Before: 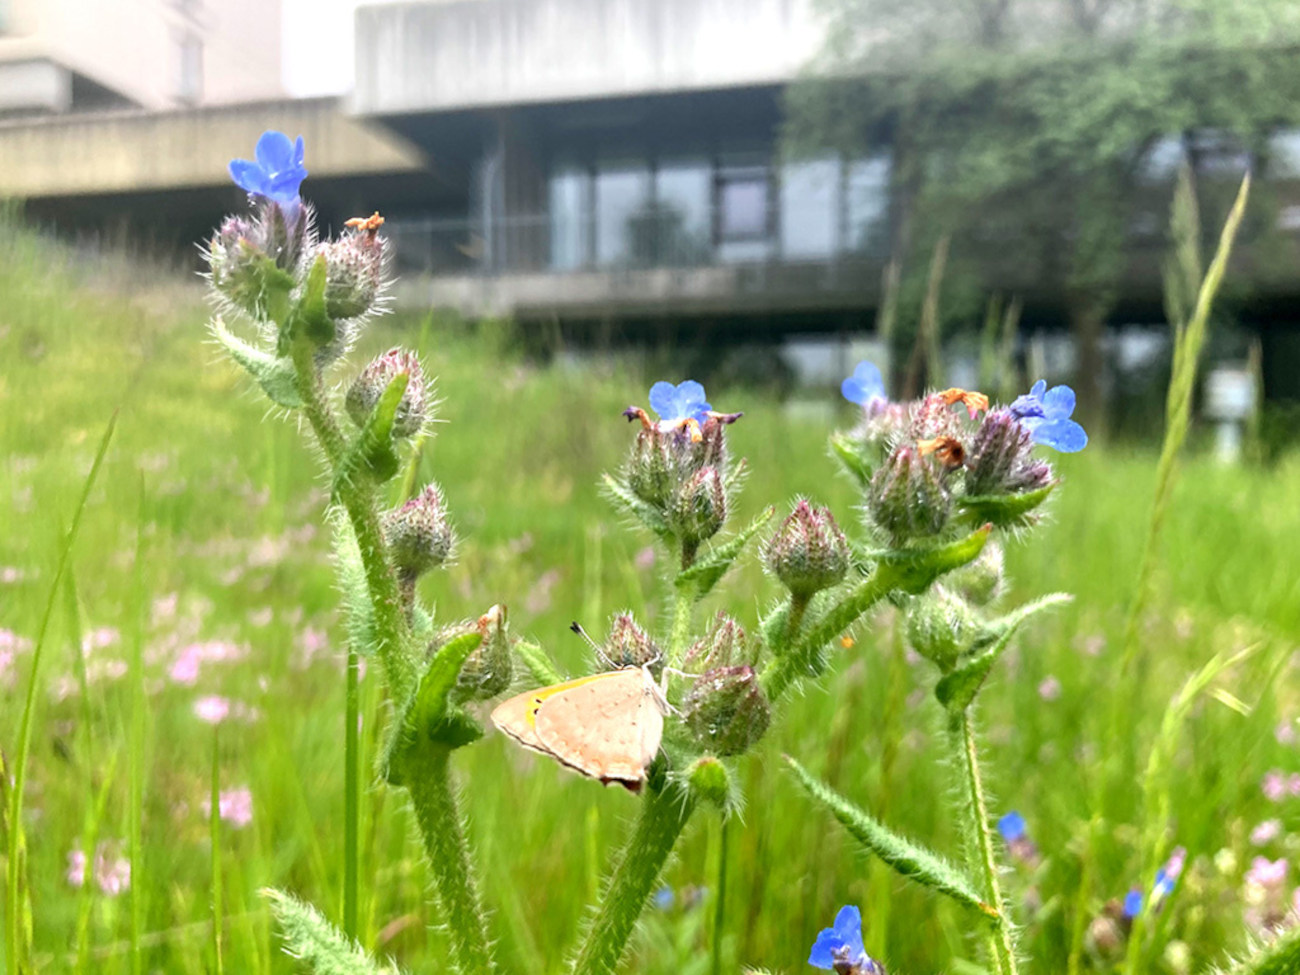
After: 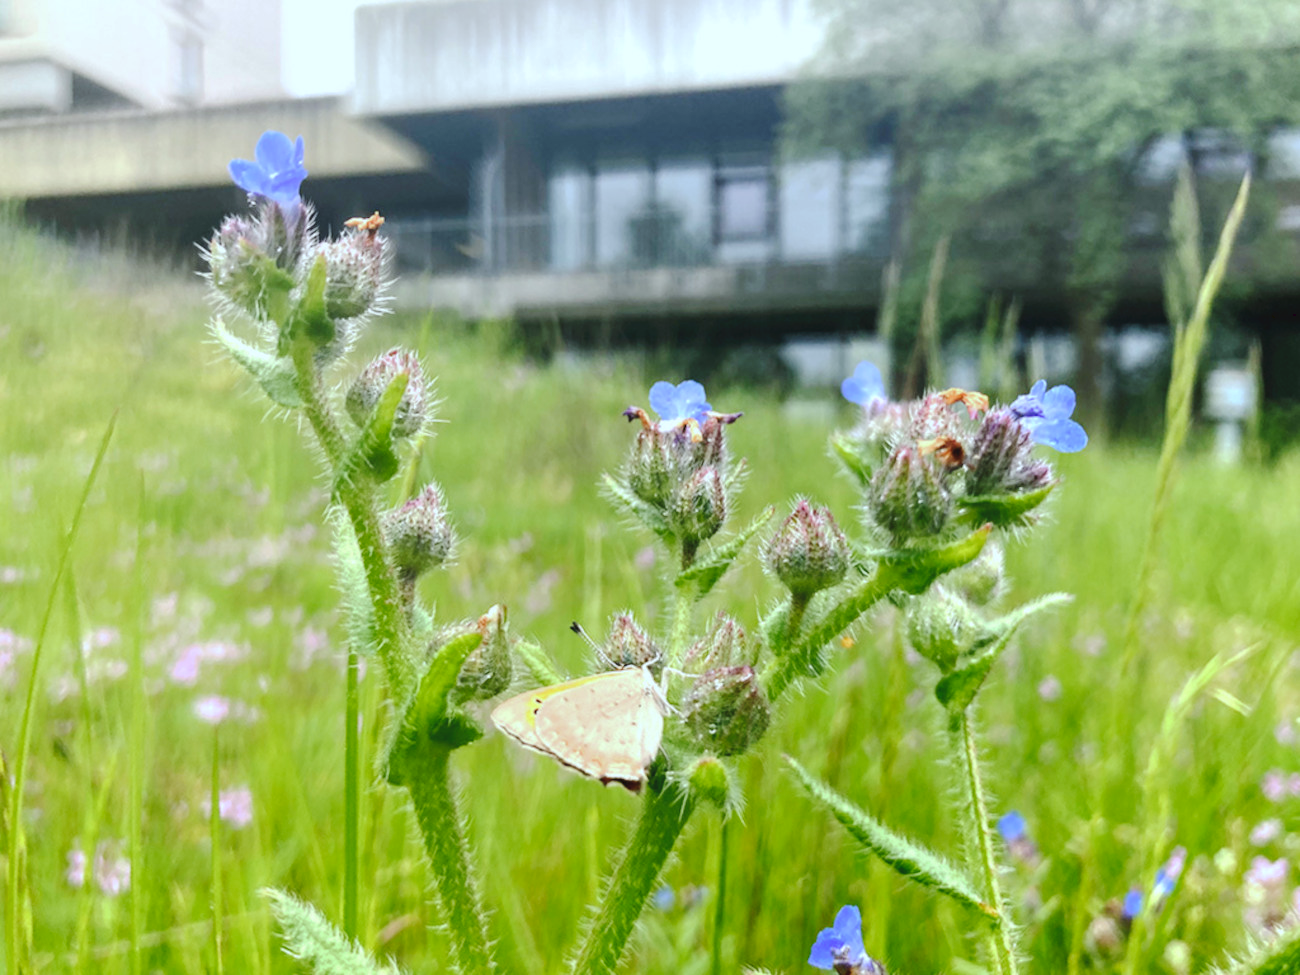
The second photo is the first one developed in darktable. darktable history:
white balance: red 0.925, blue 1.046
tone curve: curves: ch0 [(0, 0) (0.003, 0.054) (0.011, 0.058) (0.025, 0.069) (0.044, 0.087) (0.069, 0.1) (0.1, 0.123) (0.136, 0.152) (0.177, 0.183) (0.224, 0.234) (0.277, 0.291) (0.335, 0.367) (0.399, 0.441) (0.468, 0.524) (0.543, 0.6) (0.623, 0.673) (0.709, 0.744) (0.801, 0.812) (0.898, 0.89) (1, 1)], preserve colors none
